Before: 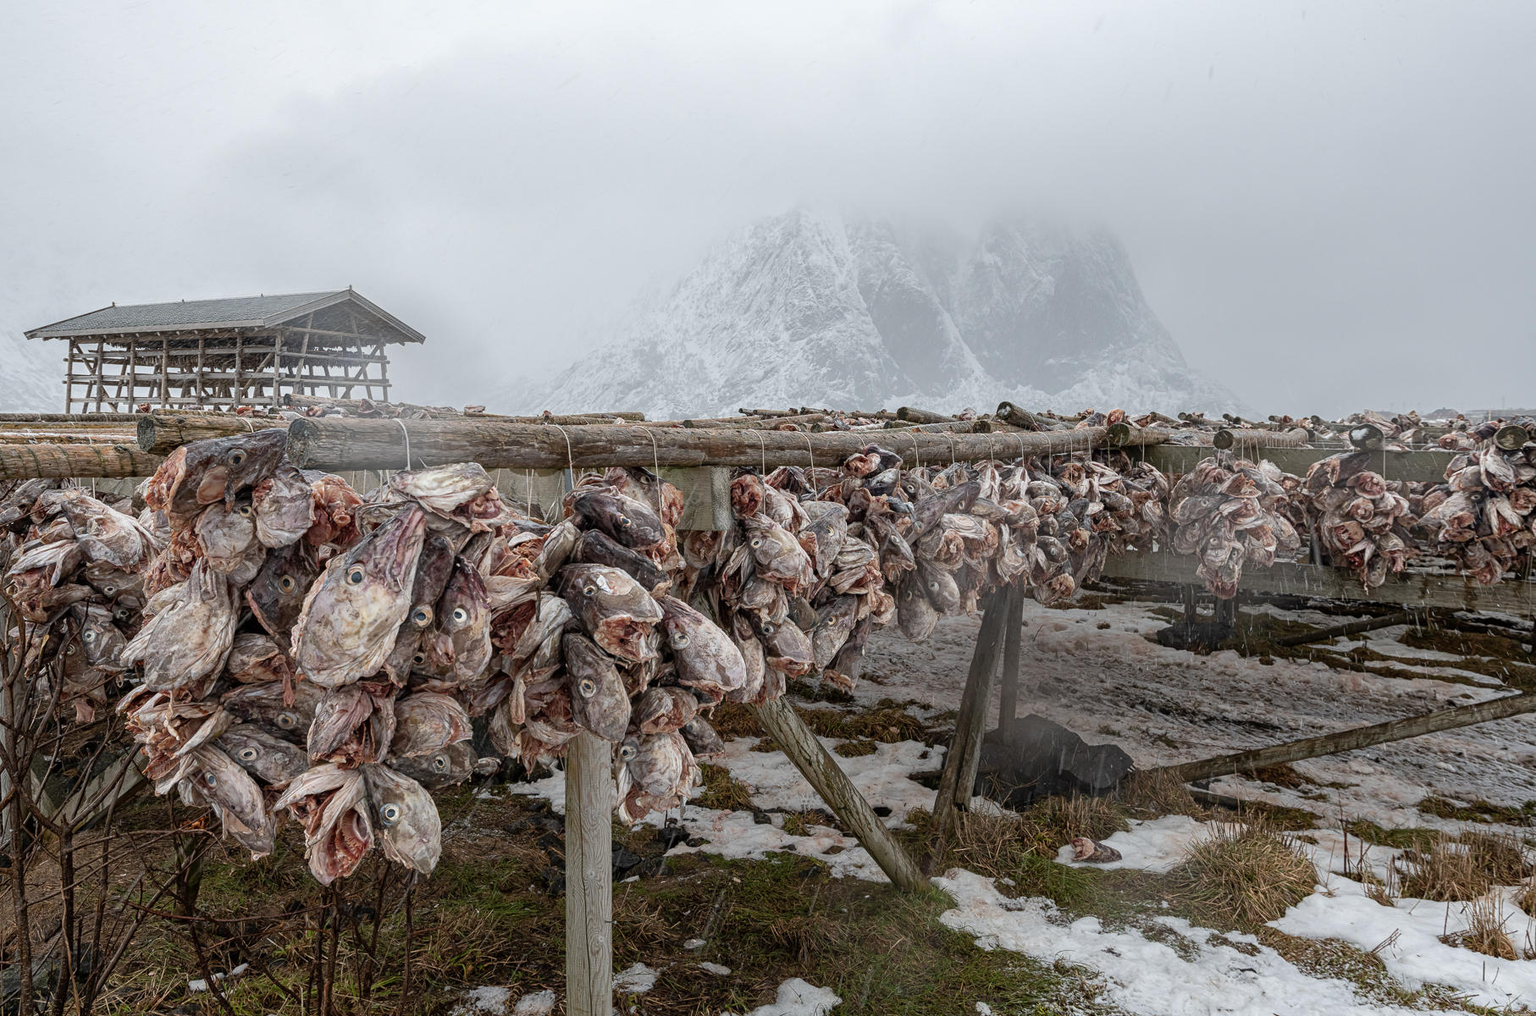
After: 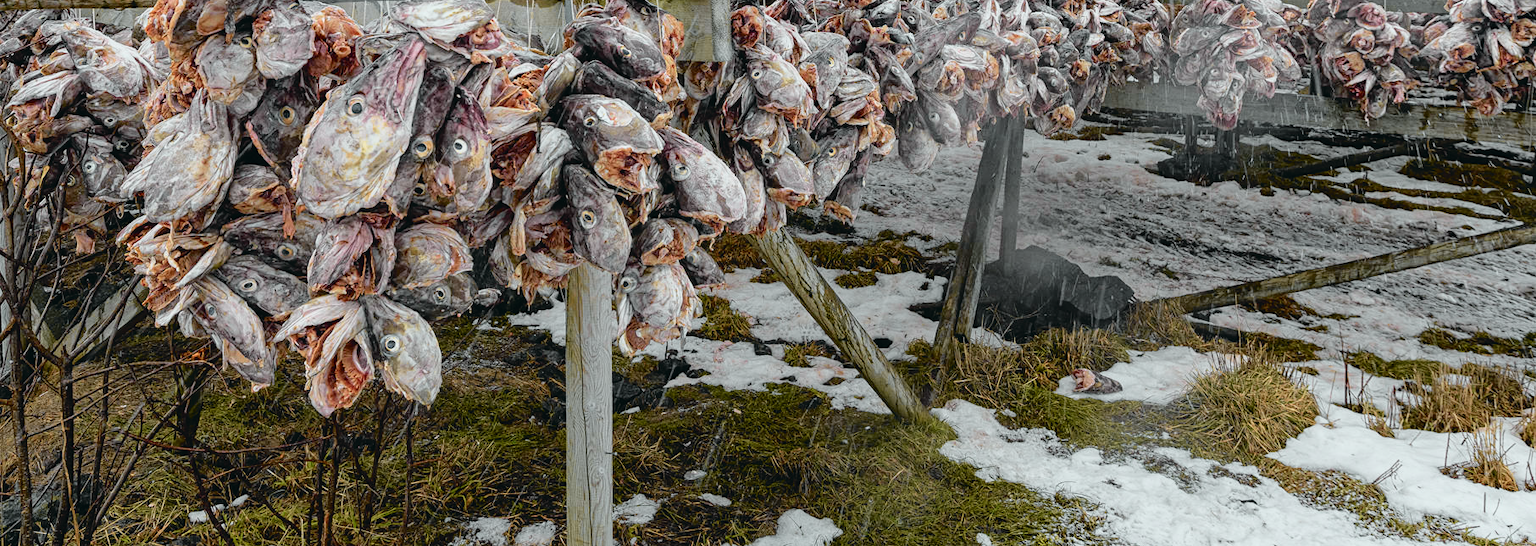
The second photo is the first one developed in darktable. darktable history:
tone curve: curves: ch0 [(0.001, 0.029) (0.084, 0.074) (0.162, 0.165) (0.304, 0.382) (0.466, 0.576) (0.654, 0.741) (0.848, 0.906) (0.984, 0.963)]; ch1 [(0, 0) (0.34, 0.235) (0.46, 0.46) (0.515, 0.502) (0.553, 0.567) (0.764, 0.815) (1, 1)]; ch2 [(0, 0) (0.44, 0.458) (0.479, 0.492) (0.524, 0.507) (0.547, 0.579) (0.673, 0.712) (1, 1)], color space Lab, independent channels, preserve colors none
crop and rotate: top 46.237%
